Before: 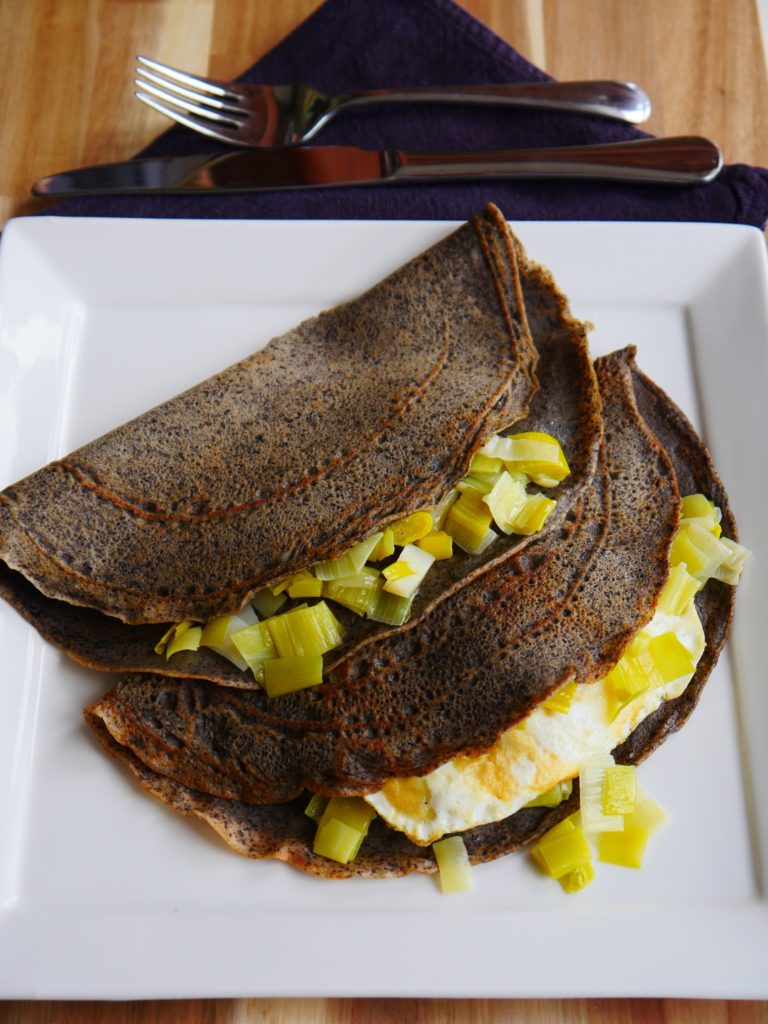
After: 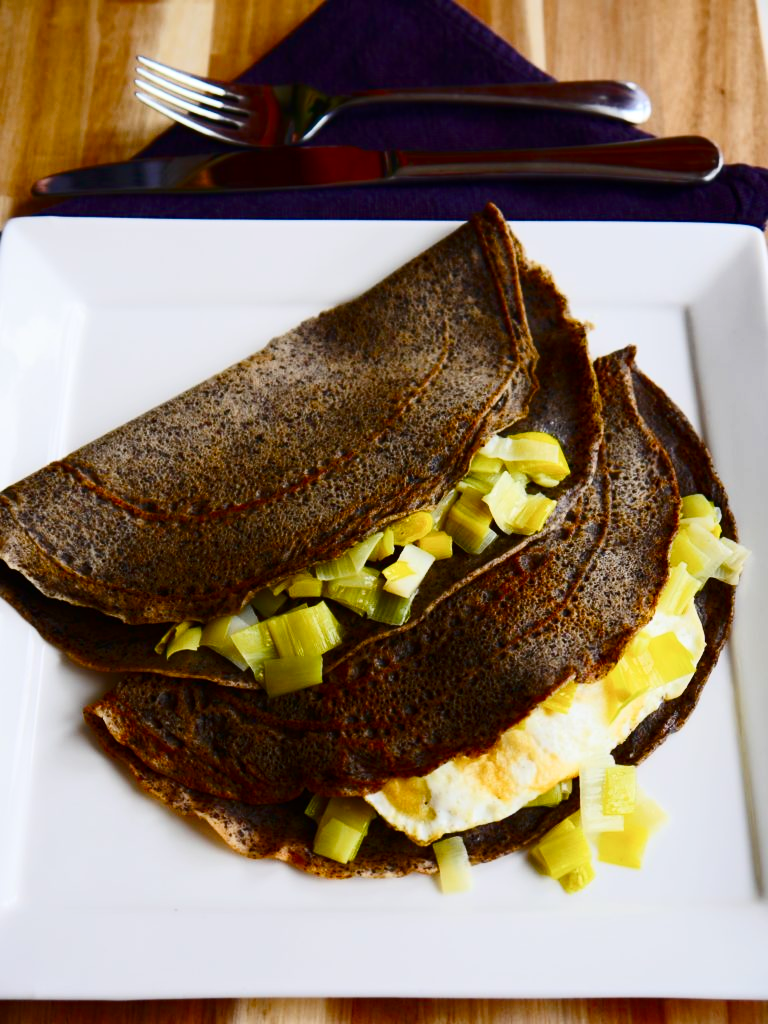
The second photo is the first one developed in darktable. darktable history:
color balance rgb: perceptual saturation grading › global saturation 20%, perceptual saturation grading › highlights -25%, perceptual saturation grading › shadows 50%
contrast brightness saturation: contrast 0.28
